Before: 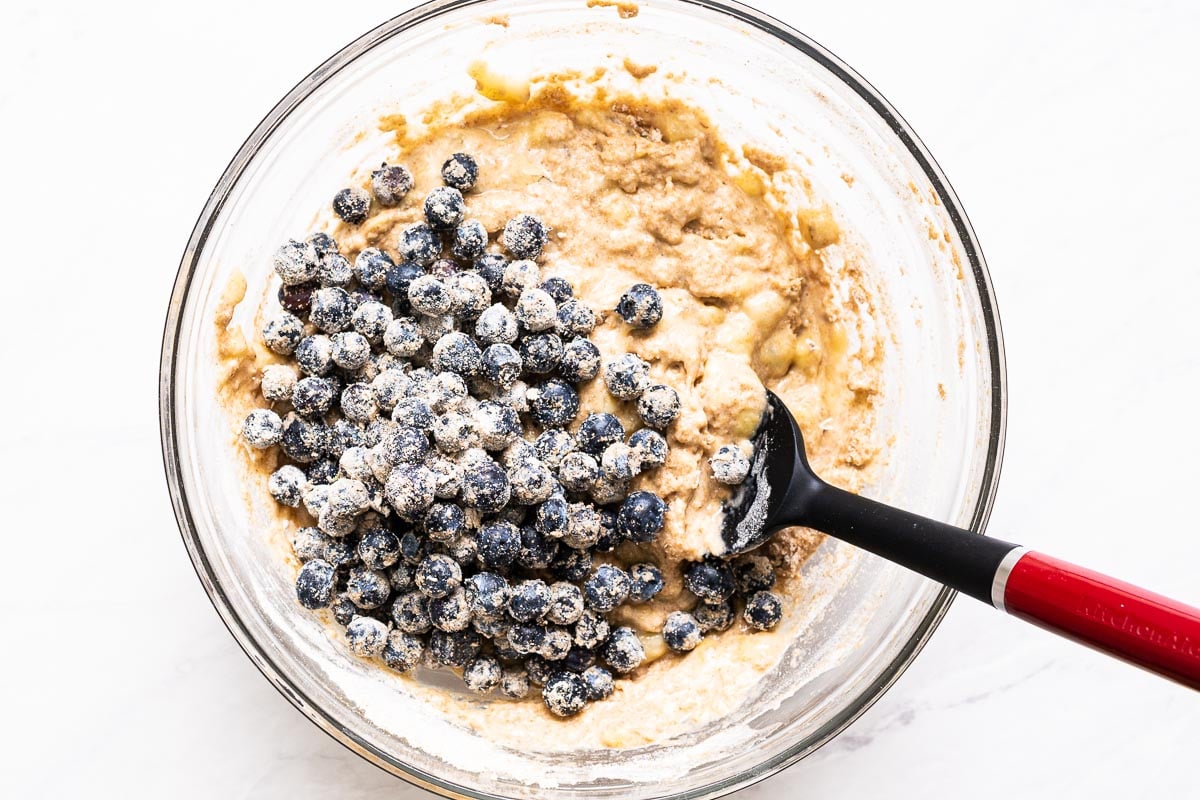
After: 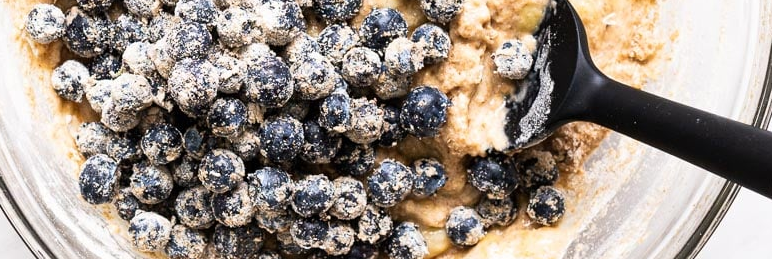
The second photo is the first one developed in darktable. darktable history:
crop: left 18.147%, top 50.651%, right 17.448%, bottom 16.885%
